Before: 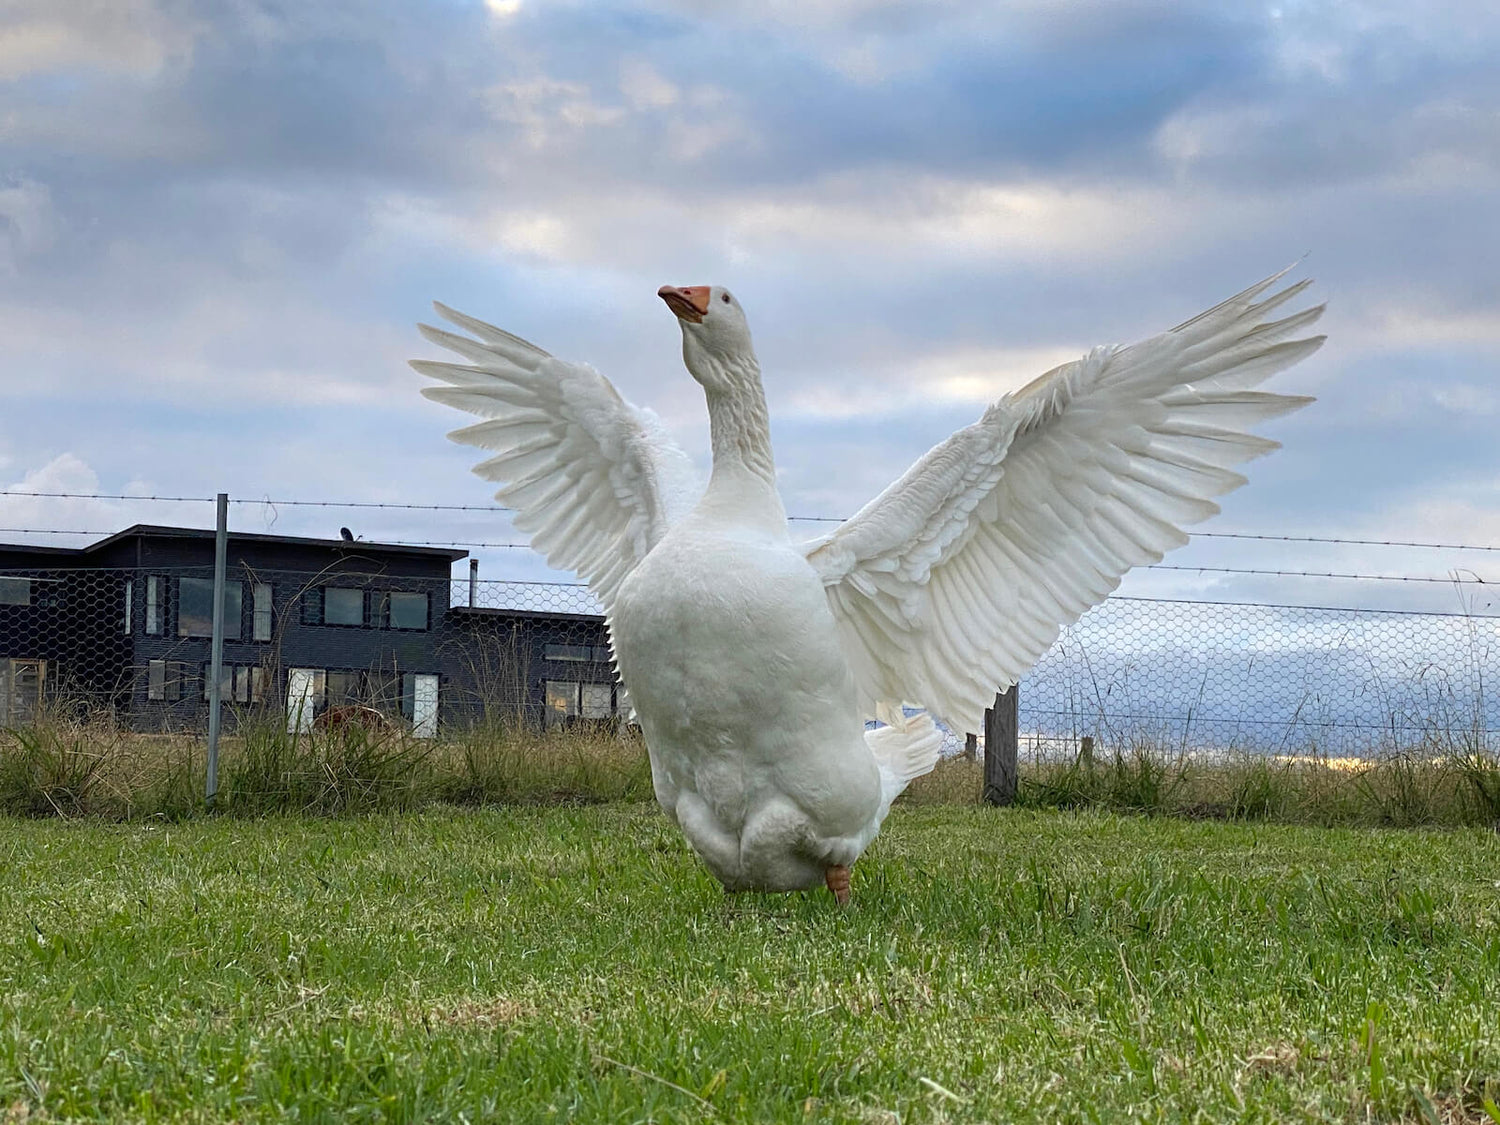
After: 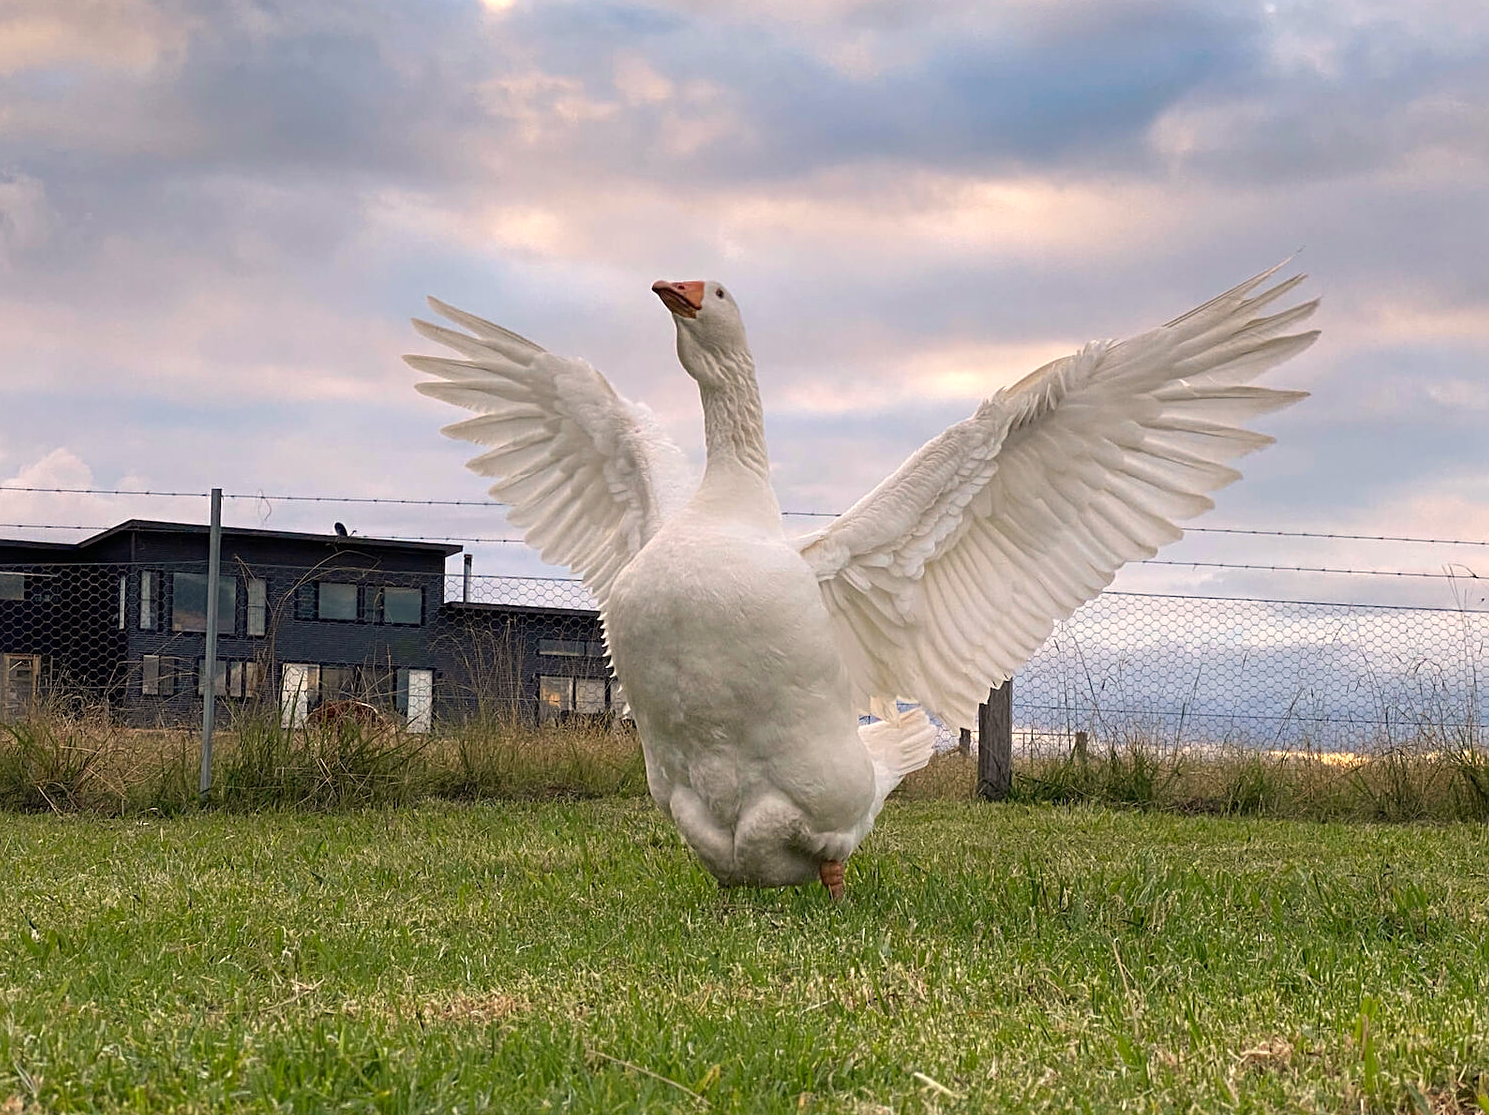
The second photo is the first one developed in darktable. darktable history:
white balance: red 1.127, blue 0.943
crop: left 0.434%, top 0.485%, right 0.244%, bottom 0.386%
sharpen: amount 0.2
